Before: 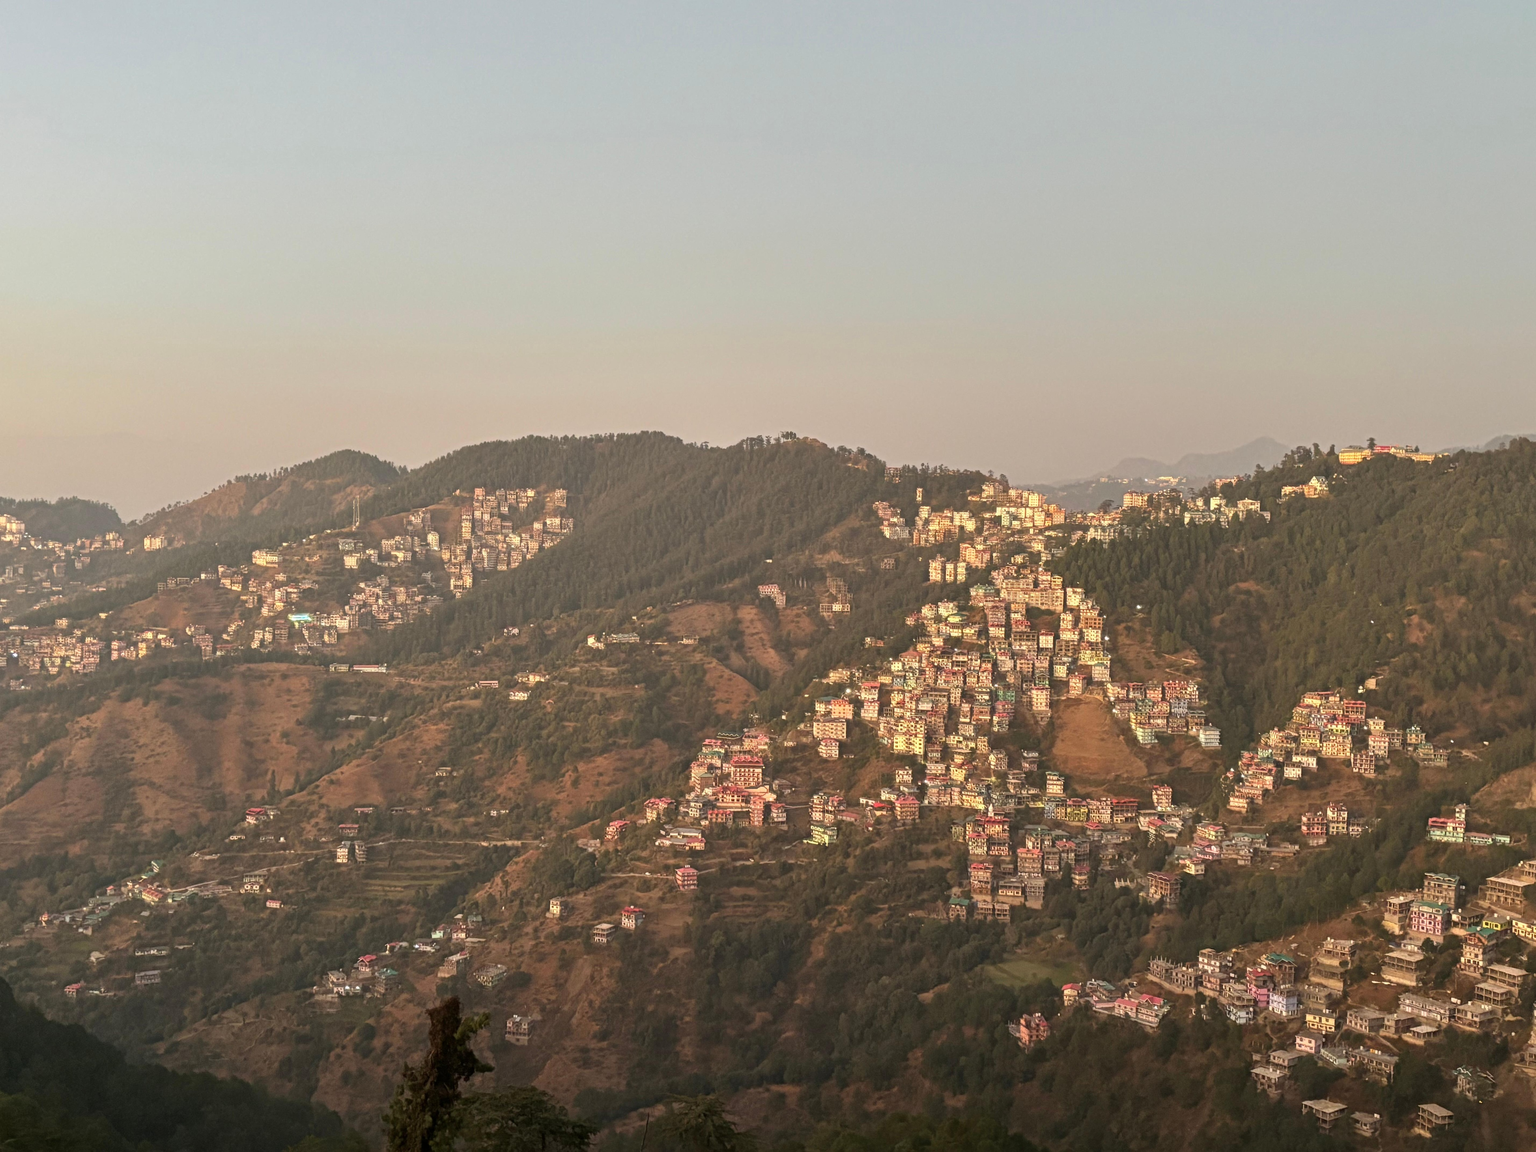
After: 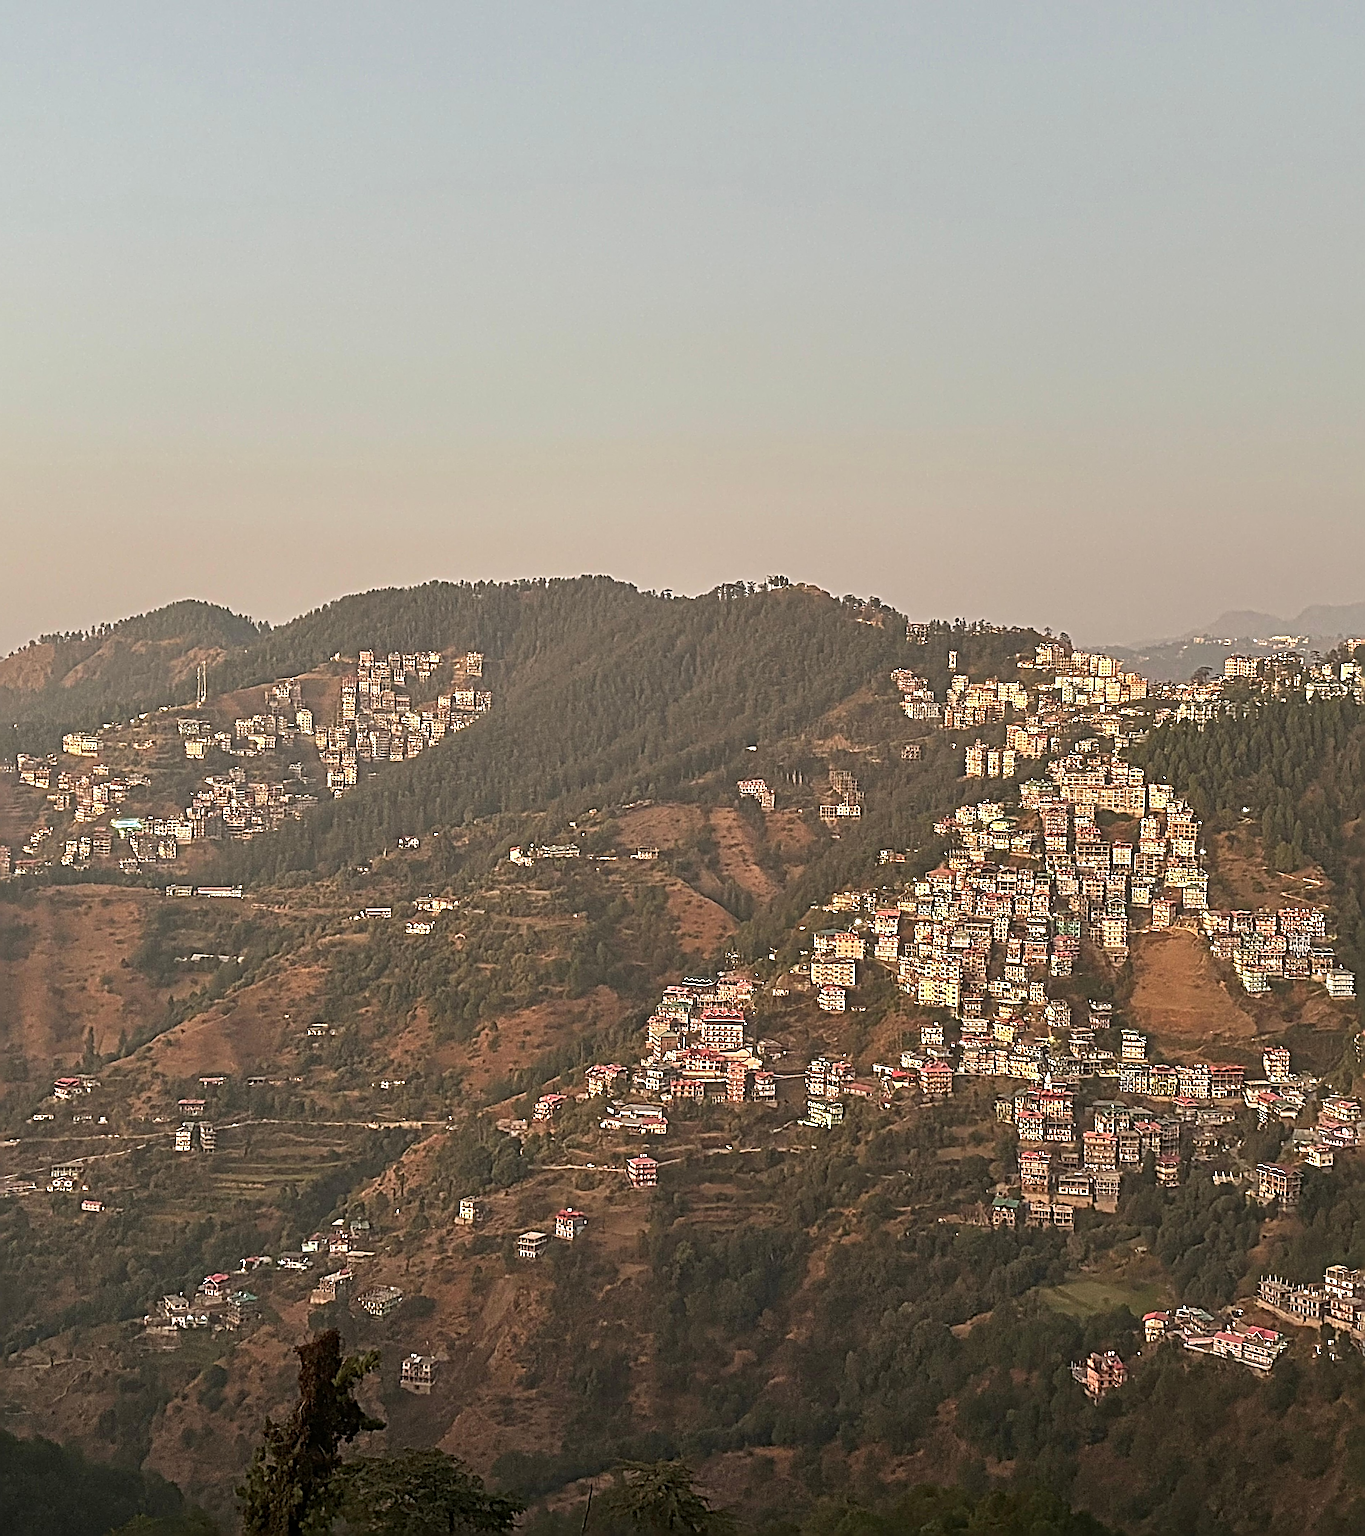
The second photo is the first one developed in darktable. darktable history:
sharpen: radius 4.021, amount 1.994
crop and rotate: left 13.361%, right 19.991%
